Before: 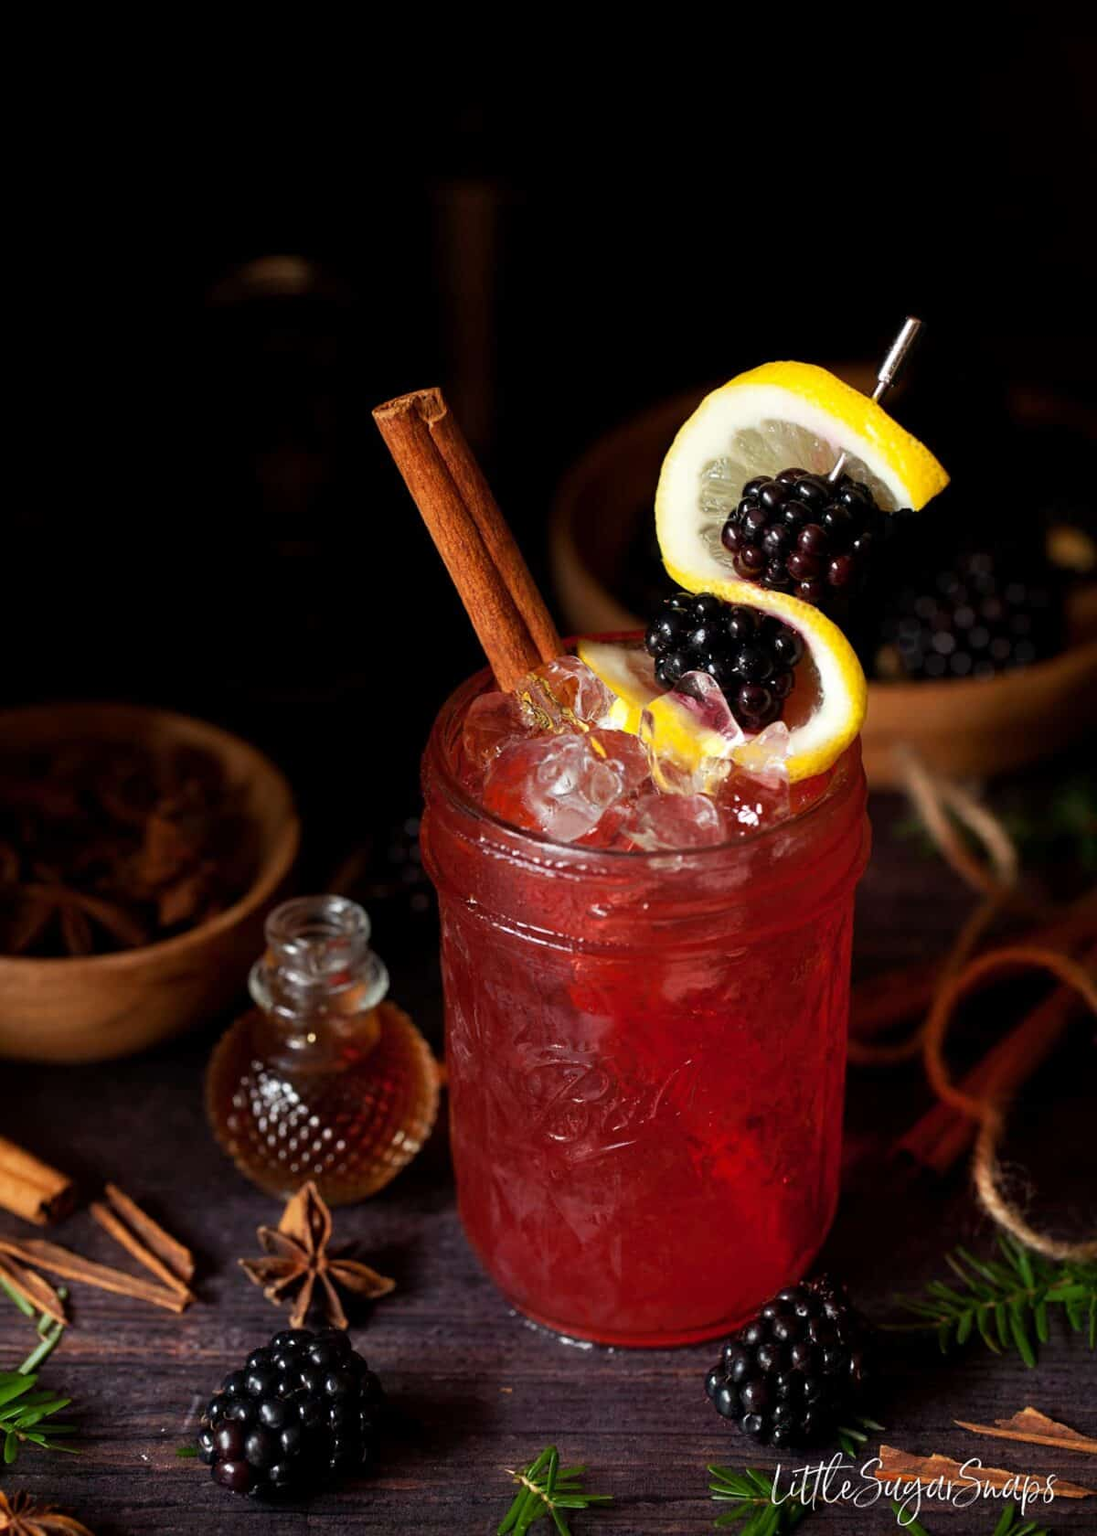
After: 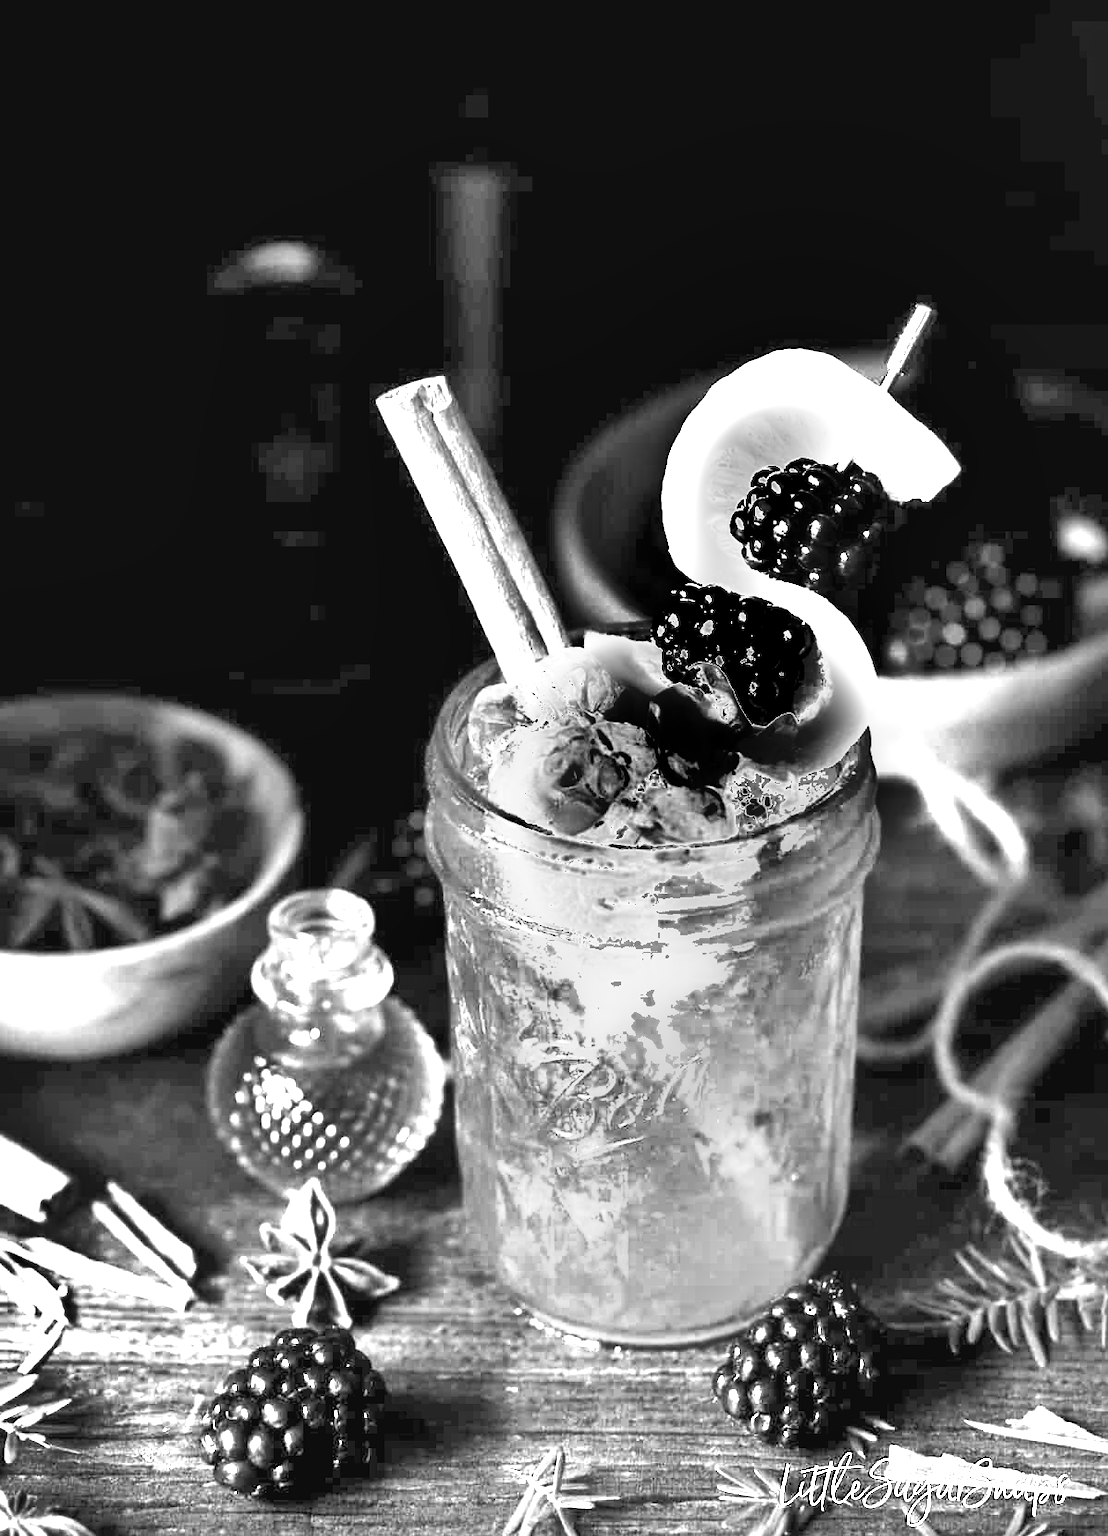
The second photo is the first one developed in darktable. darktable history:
shadows and highlights: shadows 30.63, highlights -63.22, shadows color adjustment 98%, highlights color adjustment 58.61%, soften with gaussian
monochrome: on, module defaults
crop: top 1.049%, right 0.001%
exposure: black level correction 0, exposure 4 EV, compensate exposure bias true, compensate highlight preservation false
